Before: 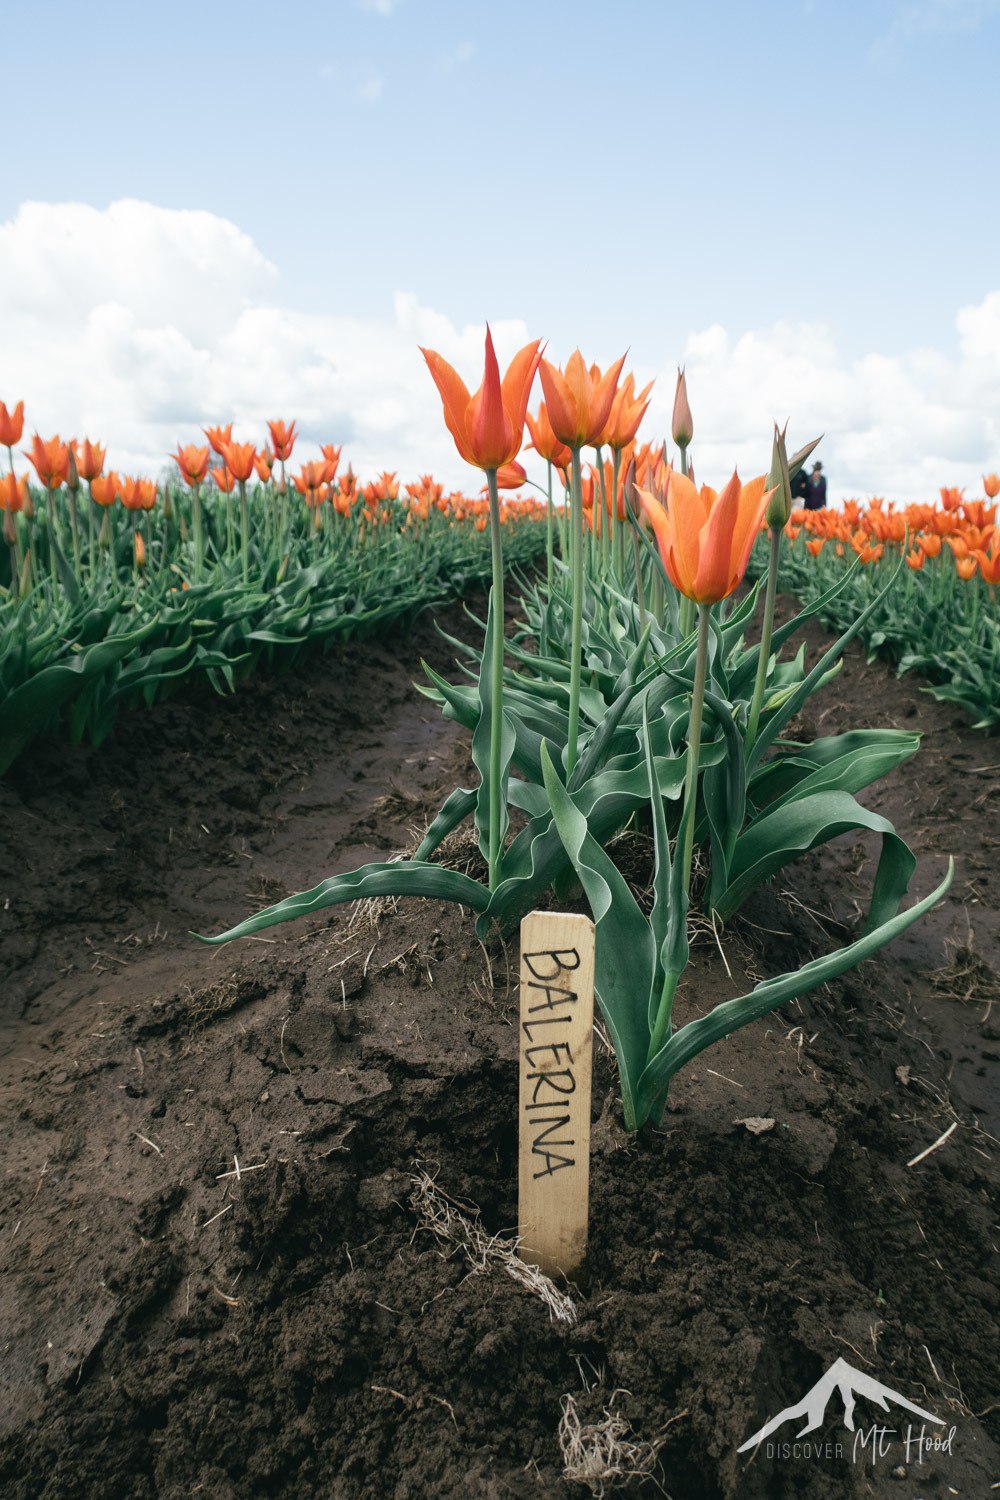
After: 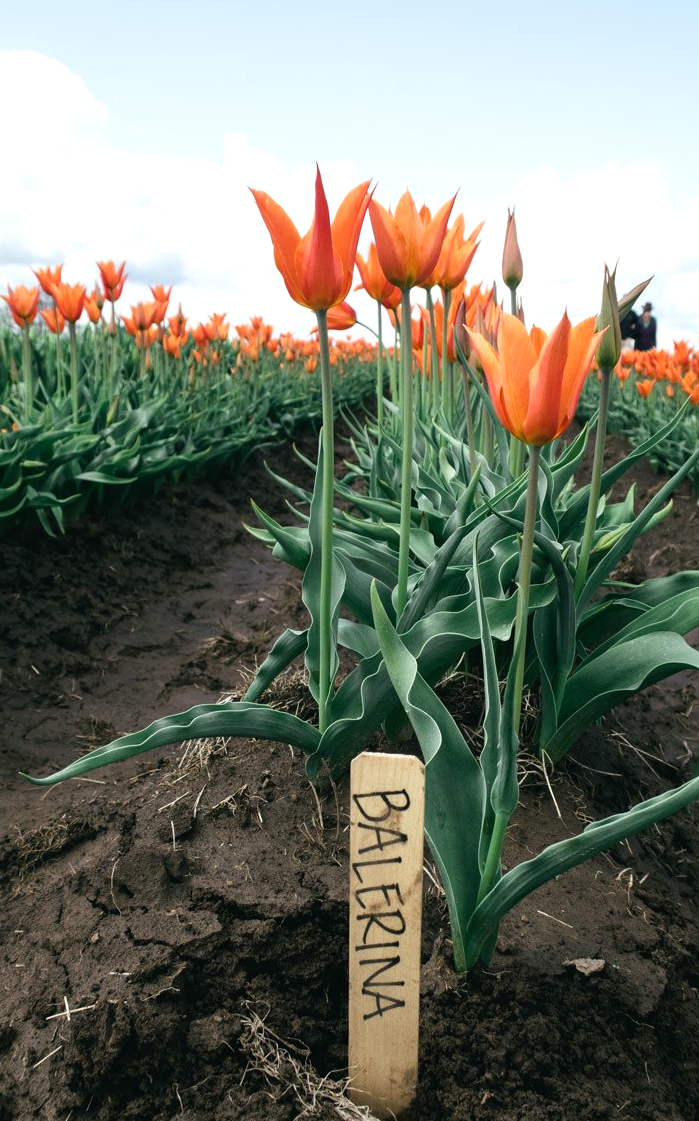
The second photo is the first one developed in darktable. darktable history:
crop and rotate: left 17.046%, top 10.659%, right 12.989%, bottom 14.553%
color balance: contrast 10%
